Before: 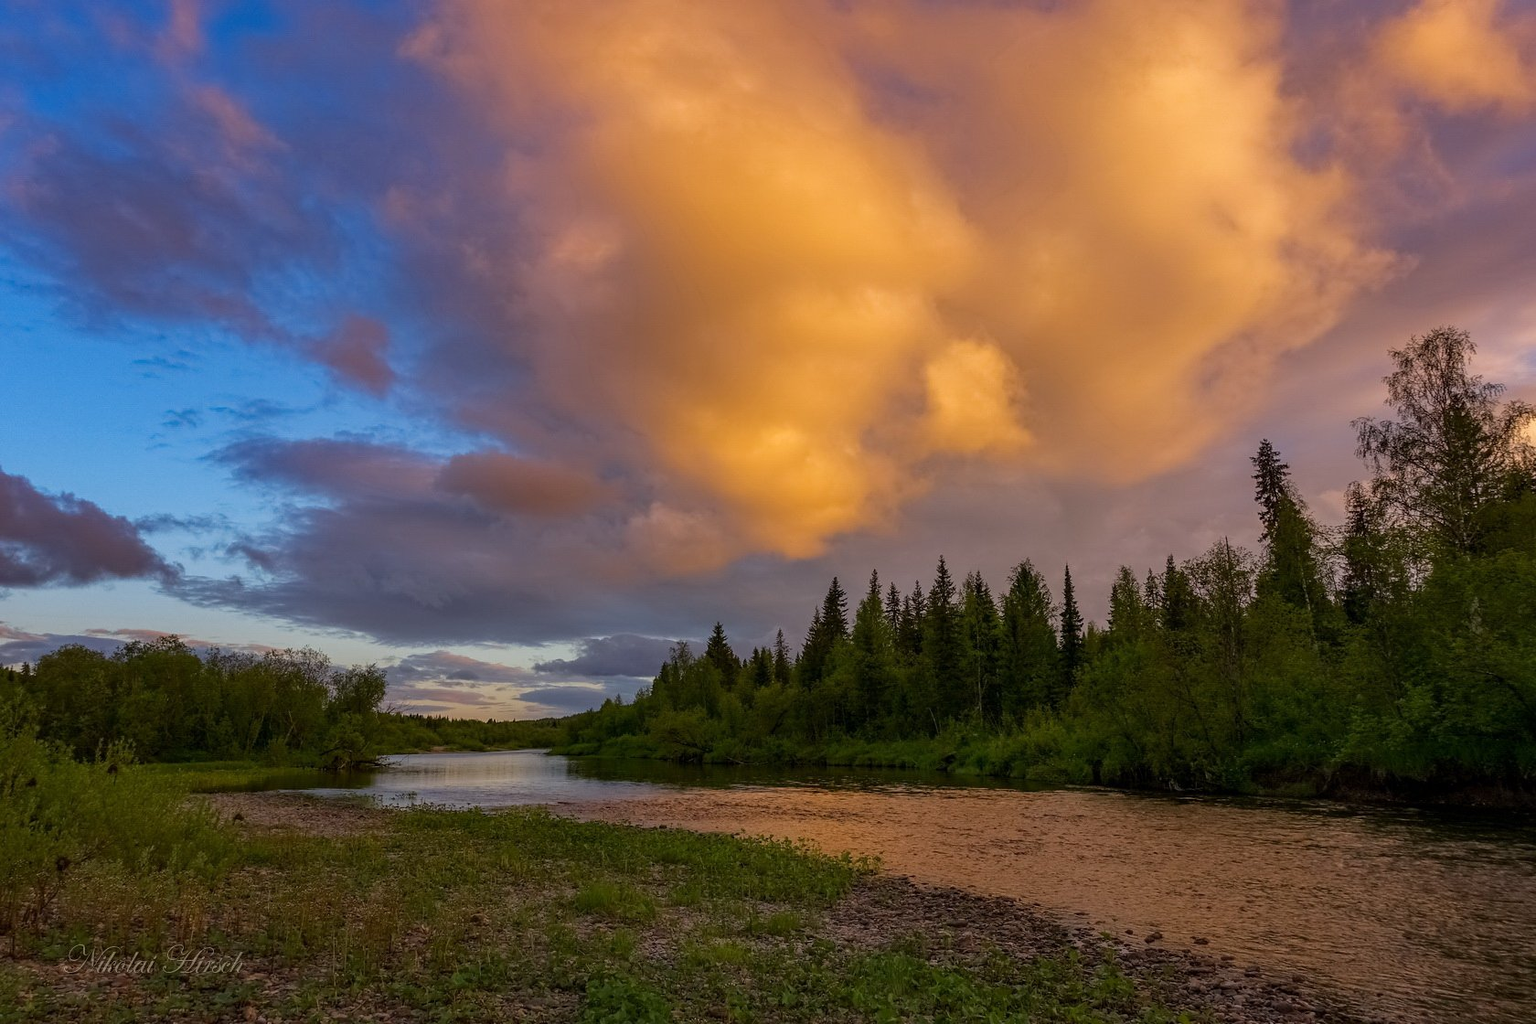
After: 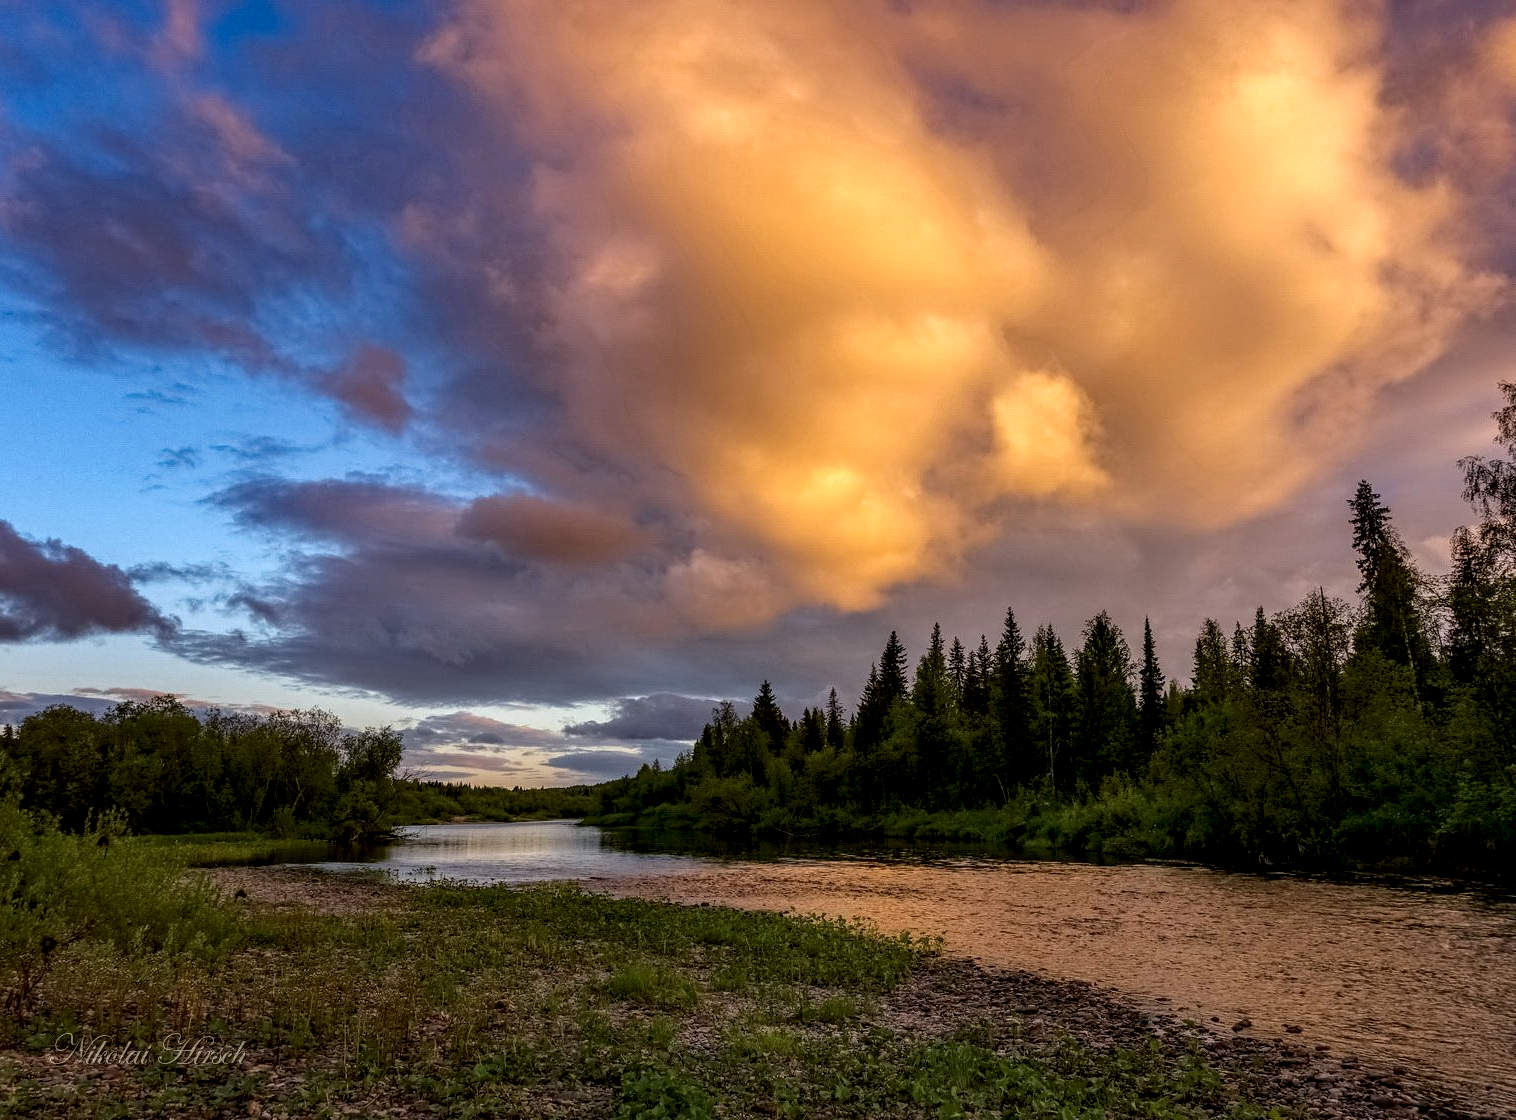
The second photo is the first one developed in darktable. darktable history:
crop and rotate: left 1.227%, right 8.485%
local contrast: highlights 64%, shadows 54%, detail 168%, midtone range 0.512
